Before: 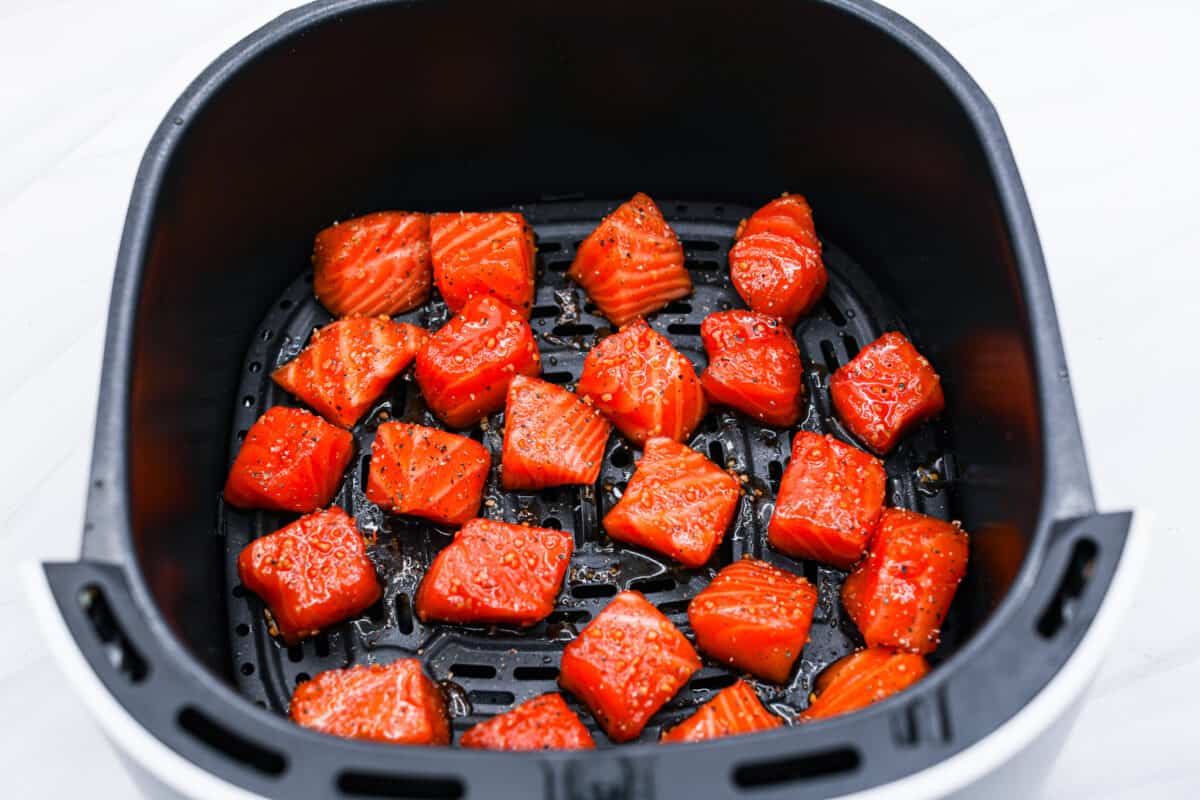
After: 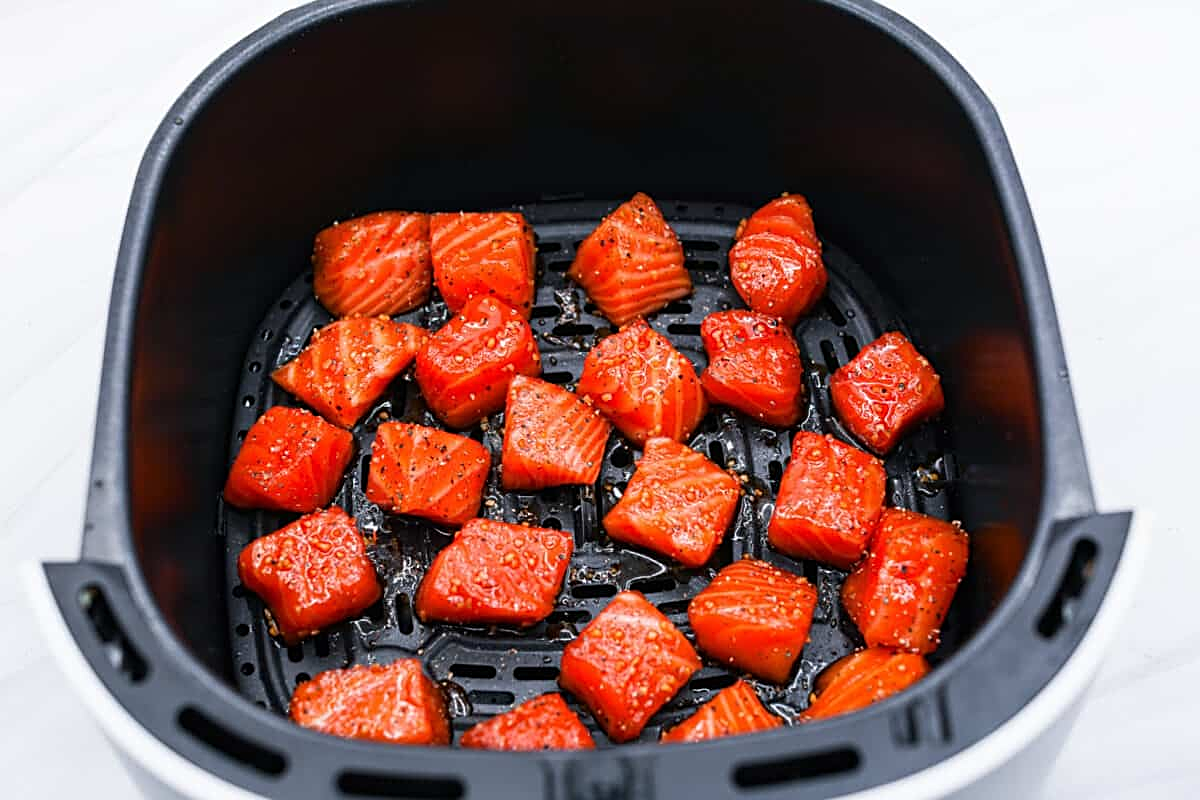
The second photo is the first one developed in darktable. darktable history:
sharpen: radius 1.969
